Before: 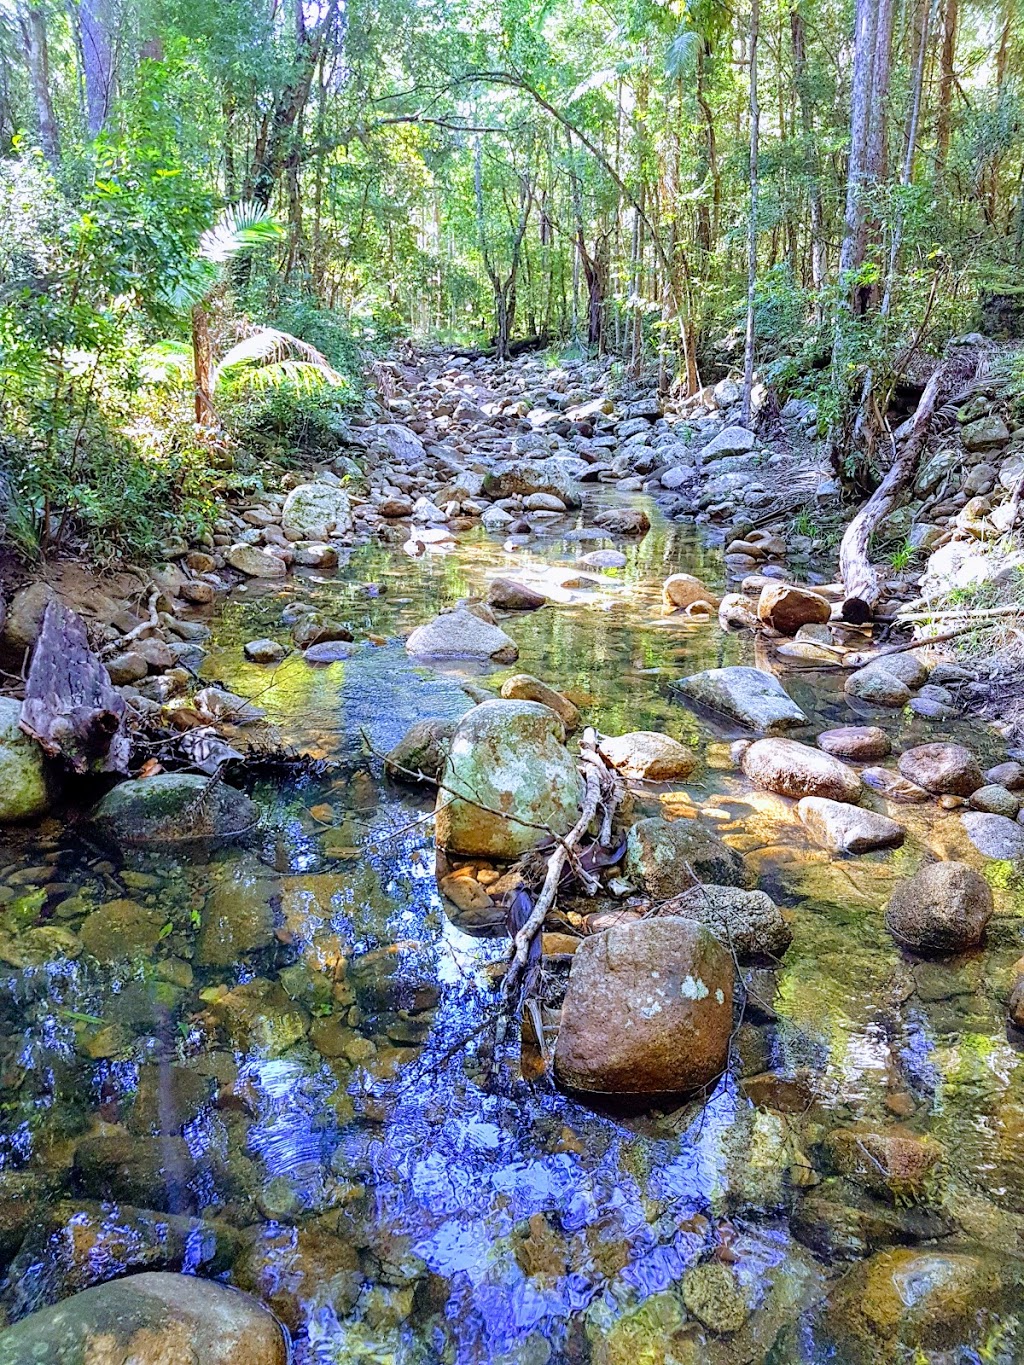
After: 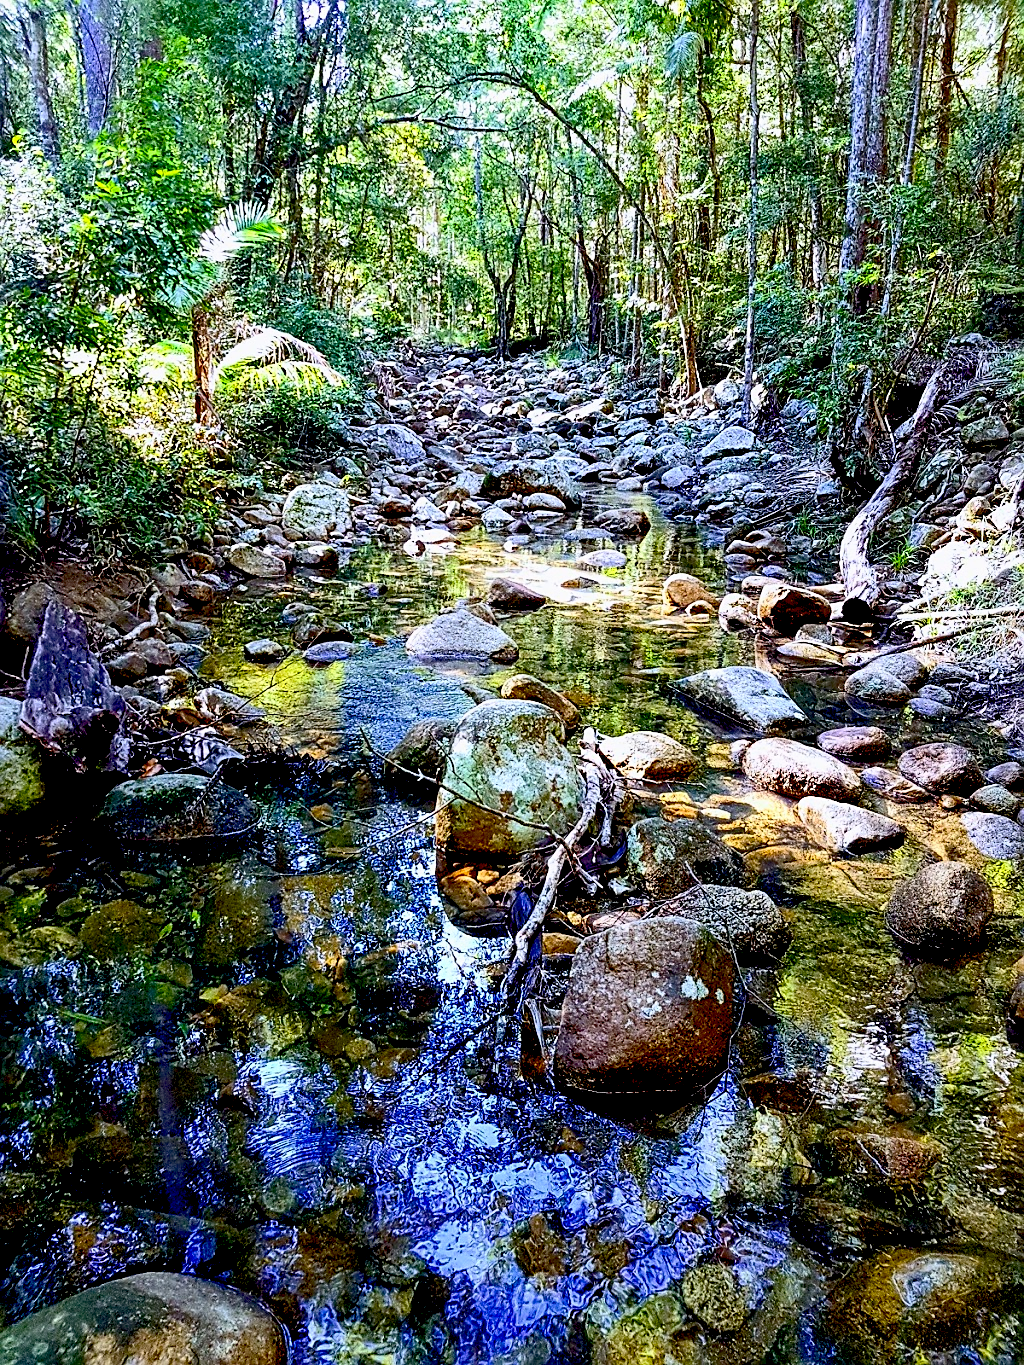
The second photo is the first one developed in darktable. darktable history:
base curve: curves: ch0 [(0.017, 0) (0.425, 0.441) (0.844, 0.933) (1, 1)], preserve colors none
sharpen: radius 1.896, amount 0.407, threshold 1.577
tone equalizer: -8 EV 0.249 EV, -7 EV 0.418 EV, -6 EV 0.457 EV, -5 EV 0.247 EV, -3 EV -0.285 EV, -2 EV -0.443 EV, -1 EV -0.418 EV, +0 EV -0.247 EV
contrast brightness saturation: contrast 0.287
exposure: black level correction 0.057, compensate highlight preservation false
